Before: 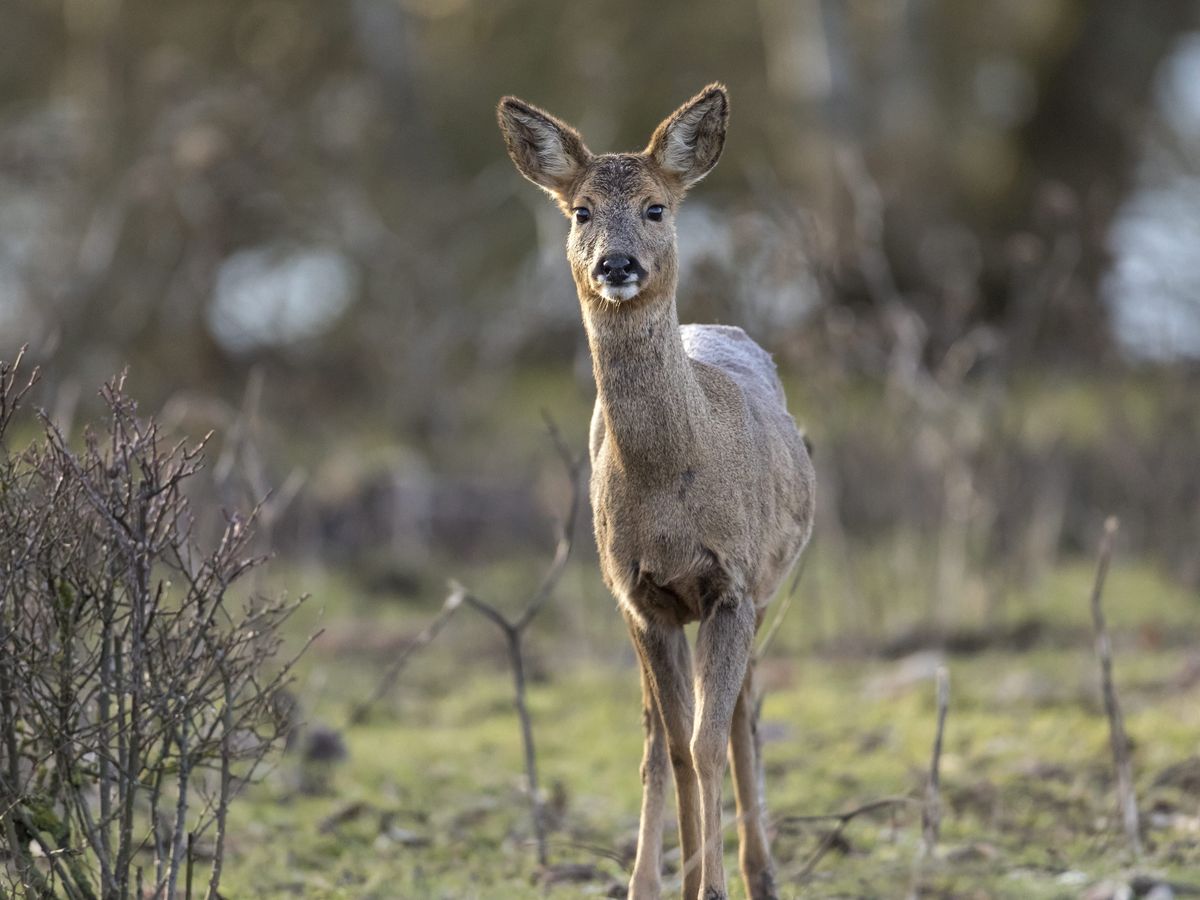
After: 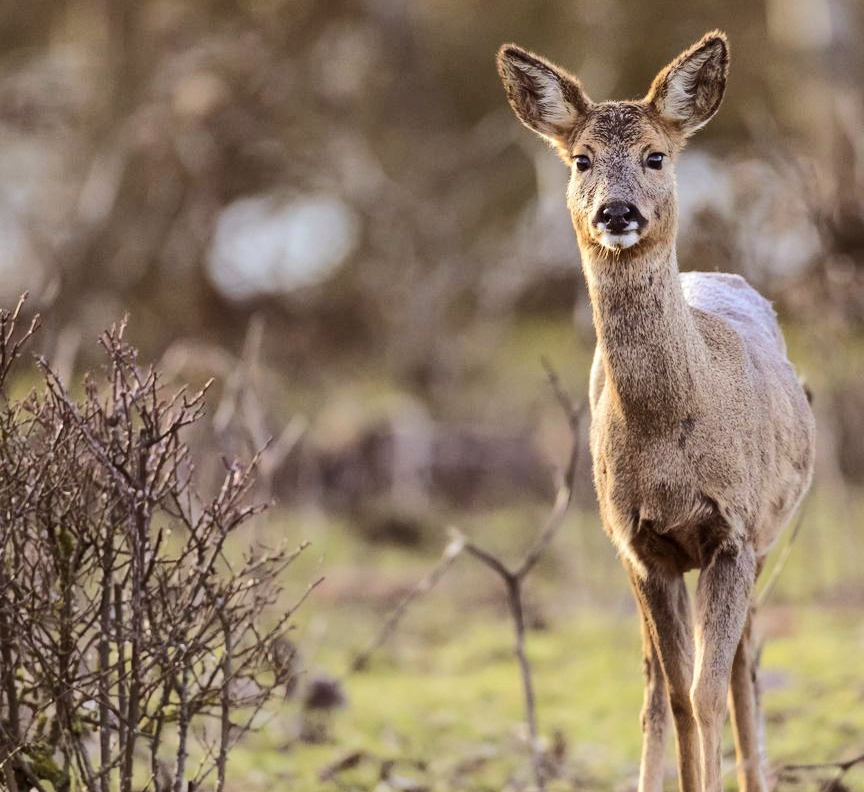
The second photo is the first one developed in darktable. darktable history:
crop: top 5.803%, right 27.864%, bottom 5.804%
rgb curve: curves: ch0 [(0, 0) (0.284, 0.292) (0.505, 0.644) (1, 1)], compensate middle gray true
rgb levels: mode RGB, independent channels, levels [[0, 0.5, 1], [0, 0.521, 1], [0, 0.536, 1]]
